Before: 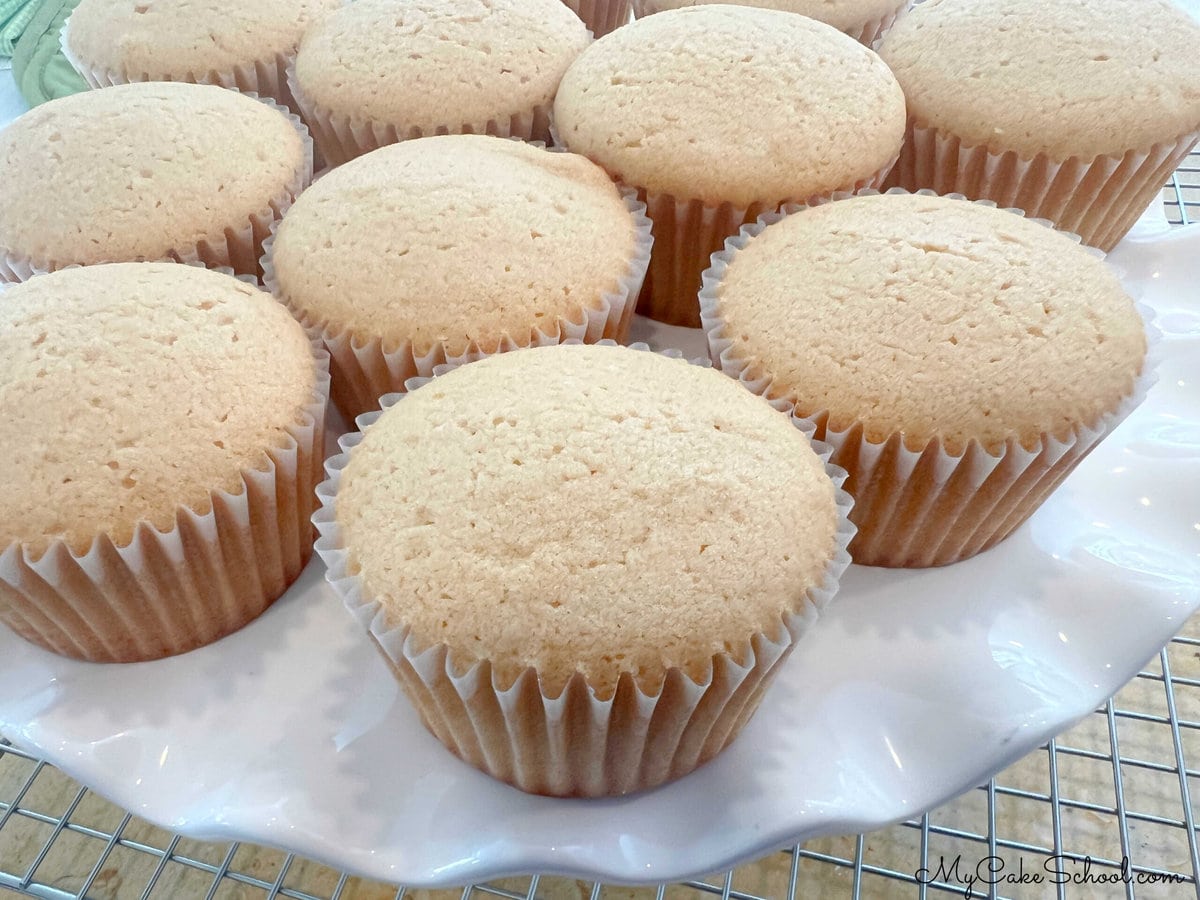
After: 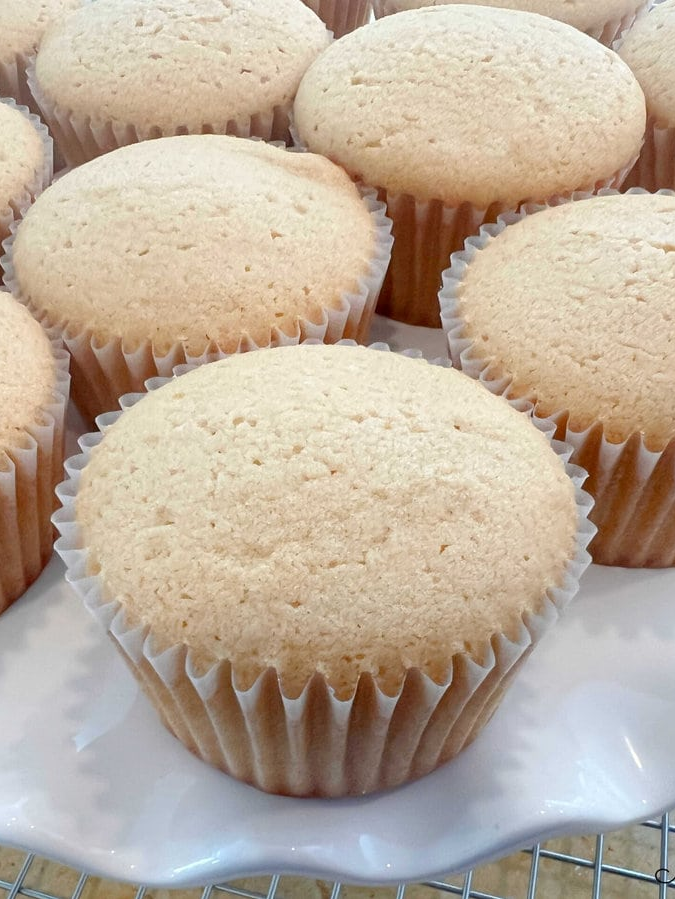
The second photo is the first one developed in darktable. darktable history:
crop: left 21.728%, right 22.01%, bottom 0.011%
levels: mode automatic, levels [0, 0.474, 0.947]
